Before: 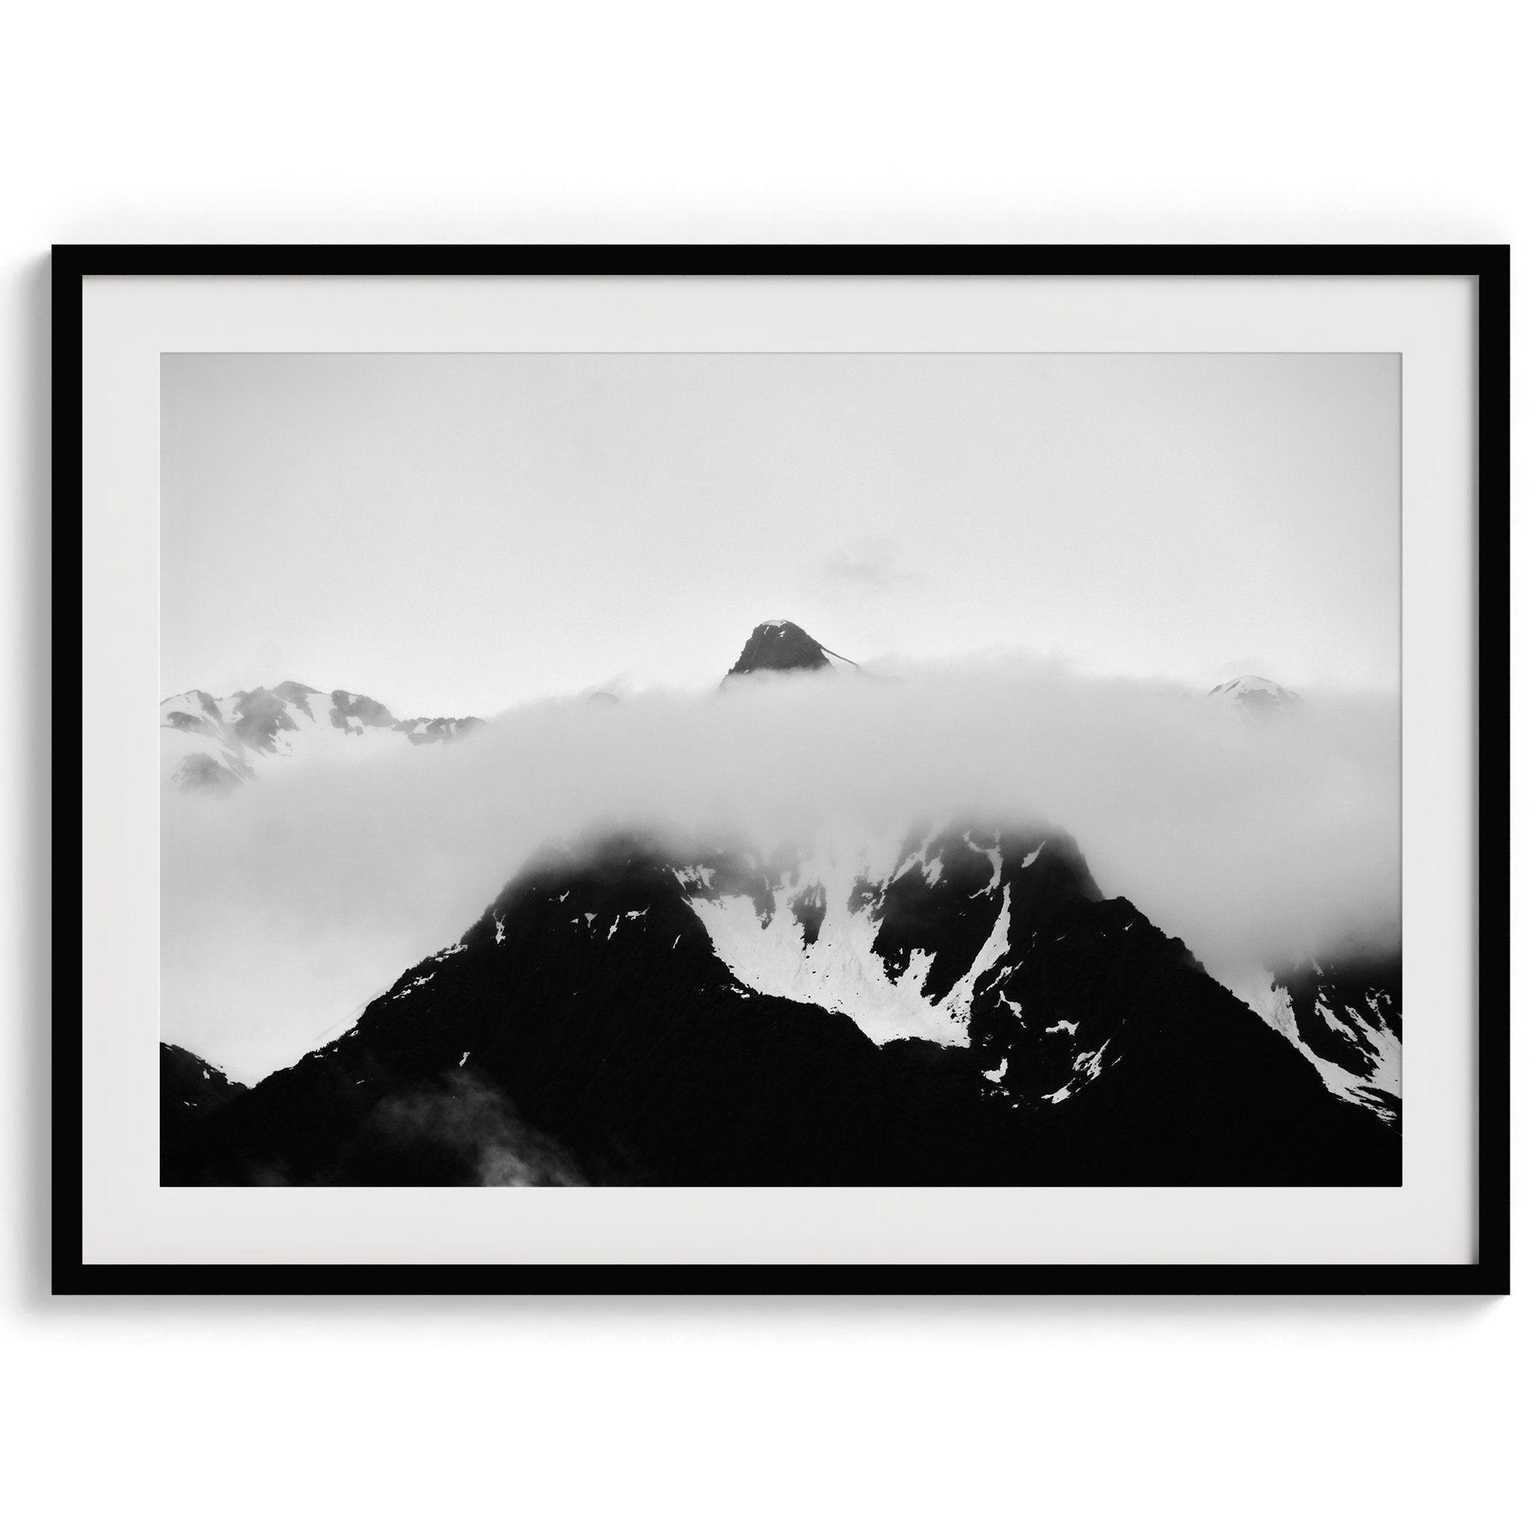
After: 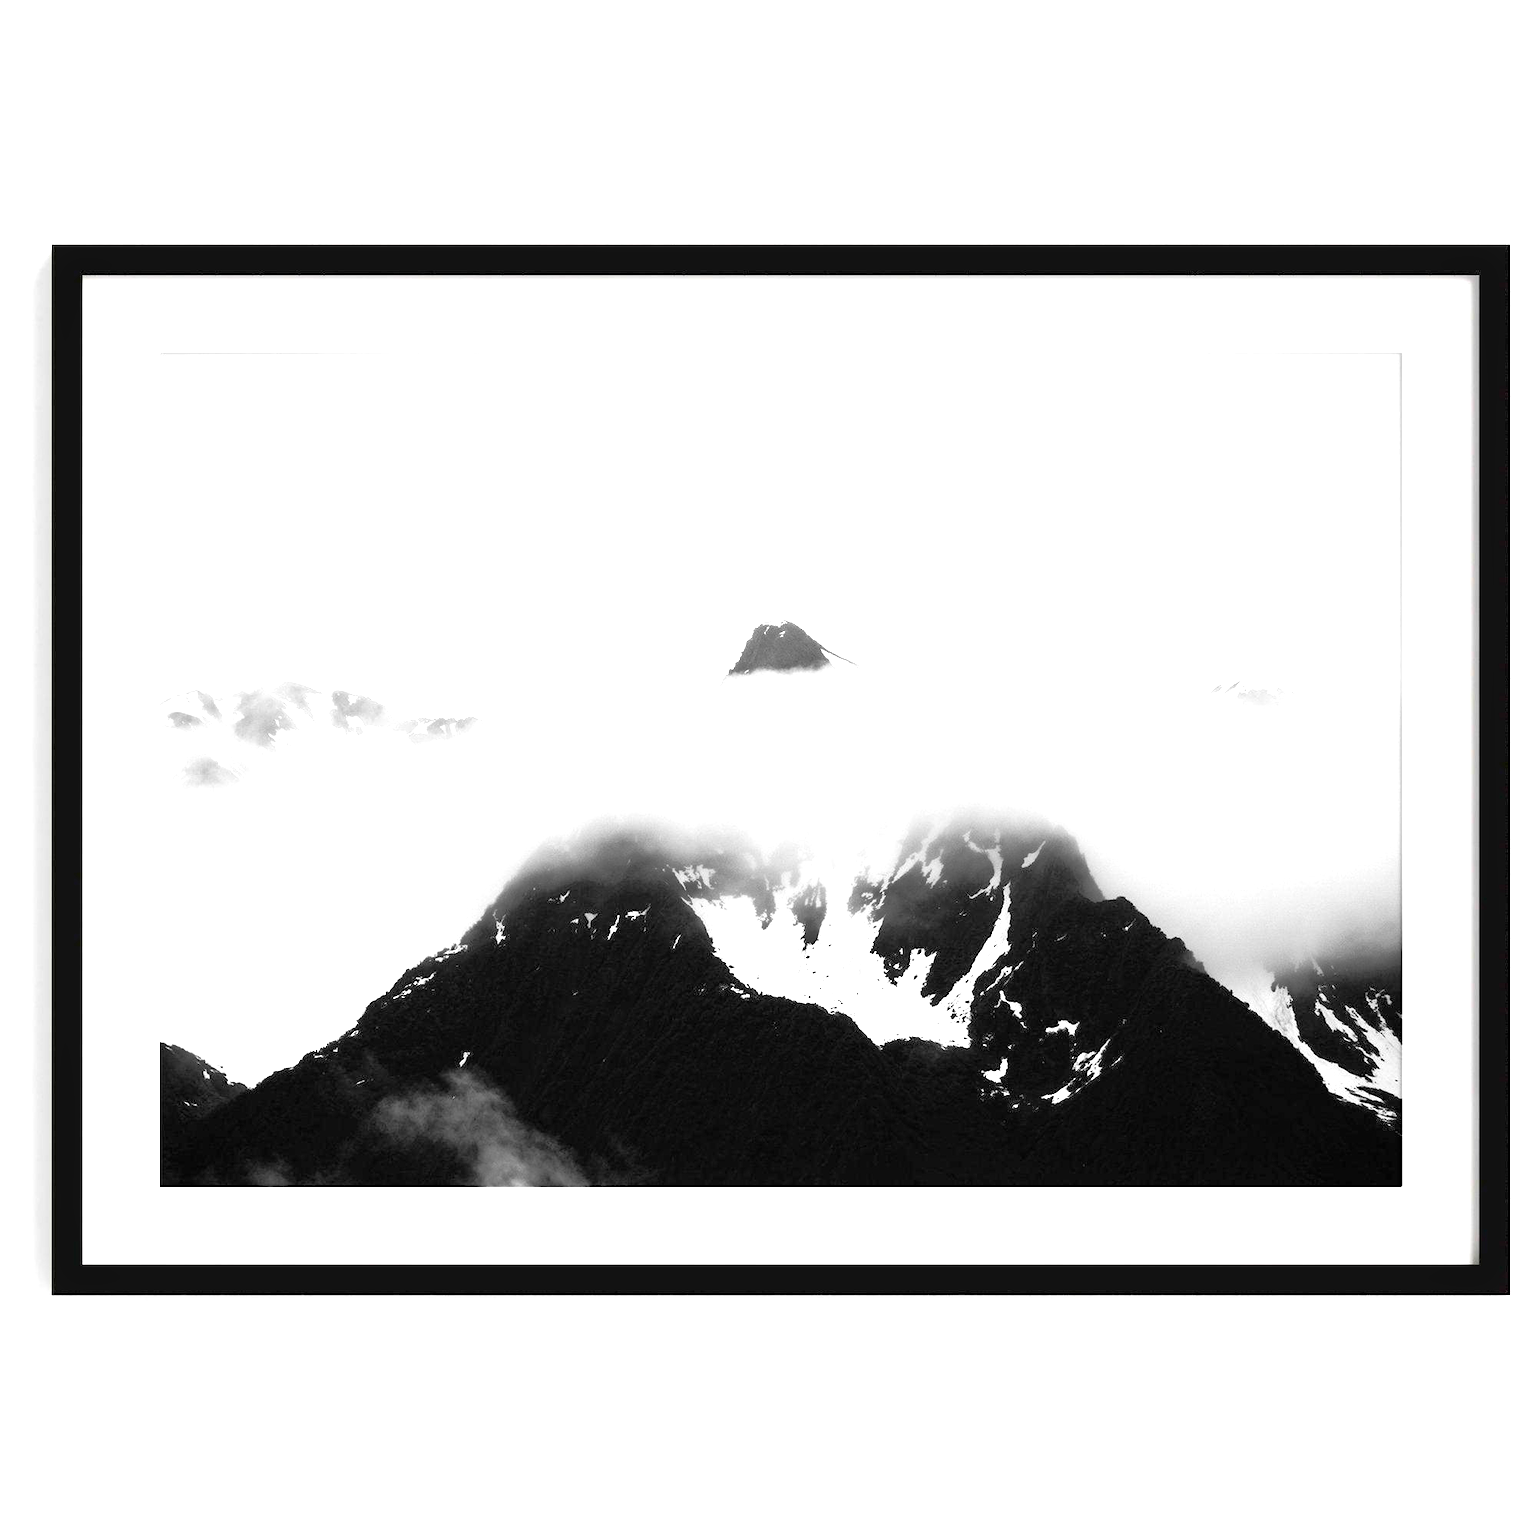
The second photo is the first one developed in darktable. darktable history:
exposure: exposure 1 EV, compensate highlight preservation false
tone equalizer: -7 EV 0.157 EV, -6 EV 0.594 EV, -5 EV 1.16 EV, -4 EV 1.34 EV, -3 EV 1.17 EV, -2 EV 0.6 EV, -1 EV 0.147 EV
